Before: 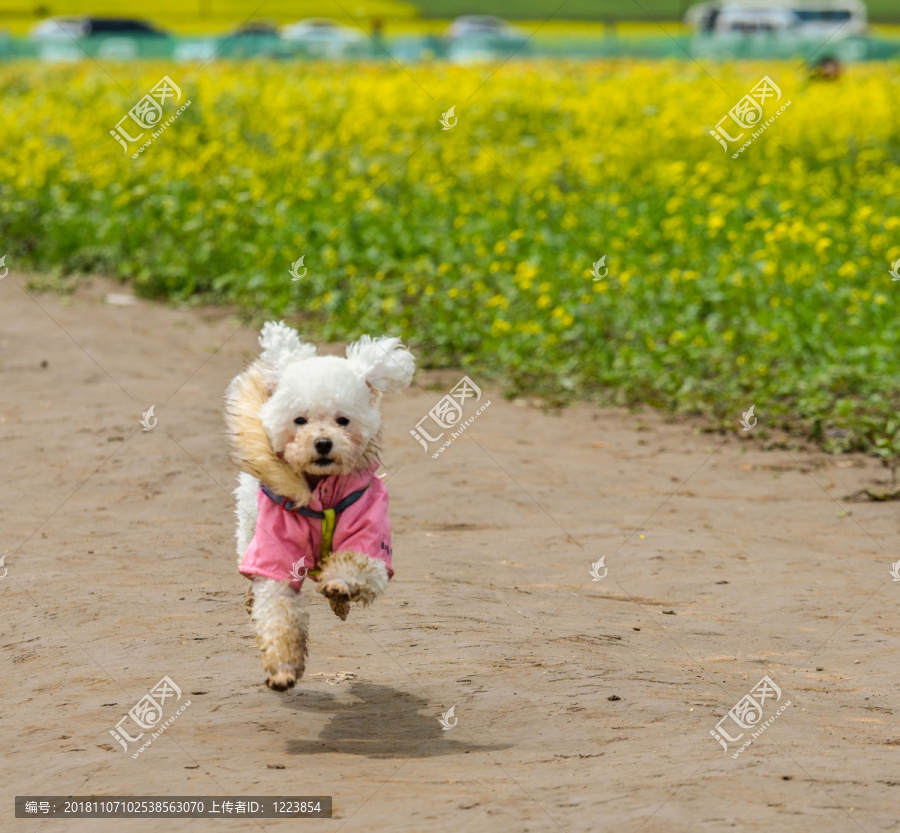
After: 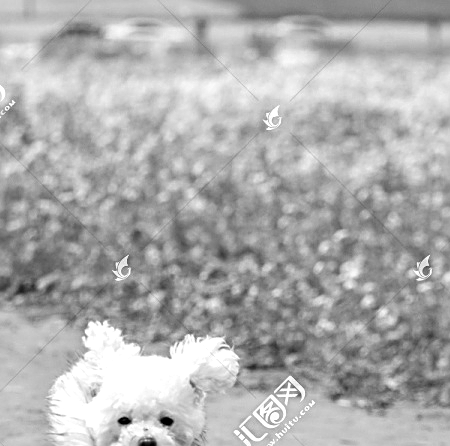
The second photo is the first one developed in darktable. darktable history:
crop: left 19.556%, right 30.401%, bottom 46.458%
color correction: highlights a* 10.21, highlights b* 9.79, shadows a* 8.61, shadows b* 7.88, saturation 0.8
monochrome: on, module defaults
contrast equalizer: octaves 7, y [[0.6 ×6], [0.55 ×6], [0 ×6], [0 ×6], [0 ×6]], mix 0.3
sharpen: on, module defaults
exposure: exposure 0.515 EV, compensate highlight preservation false
tone equalizer: on, module defaults
